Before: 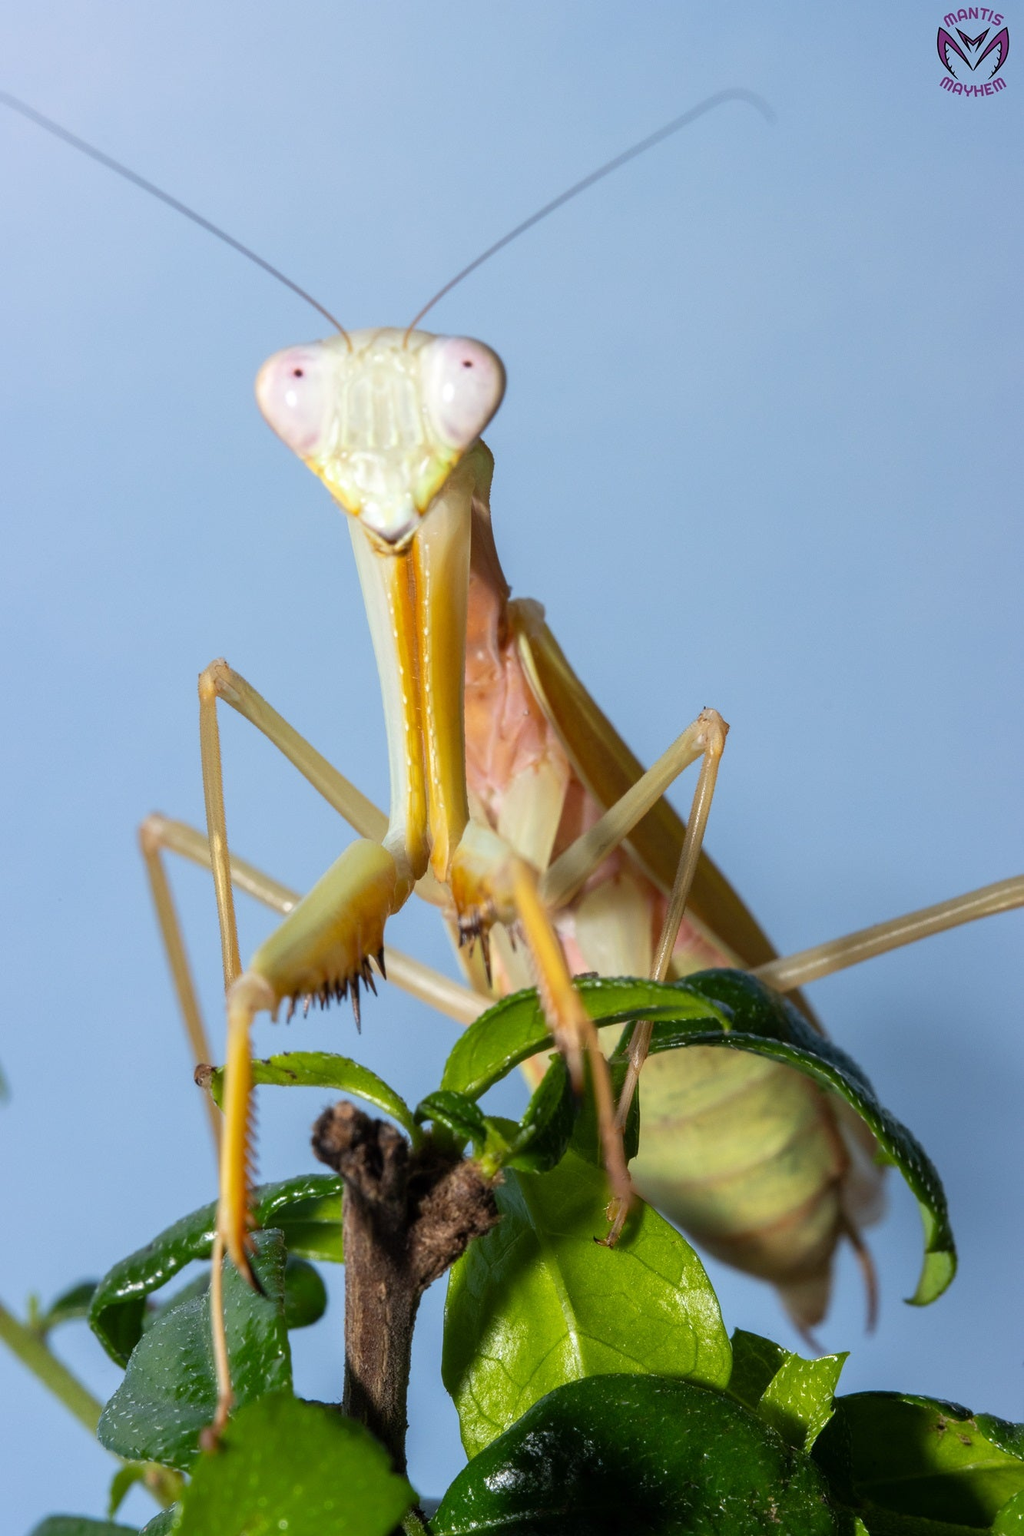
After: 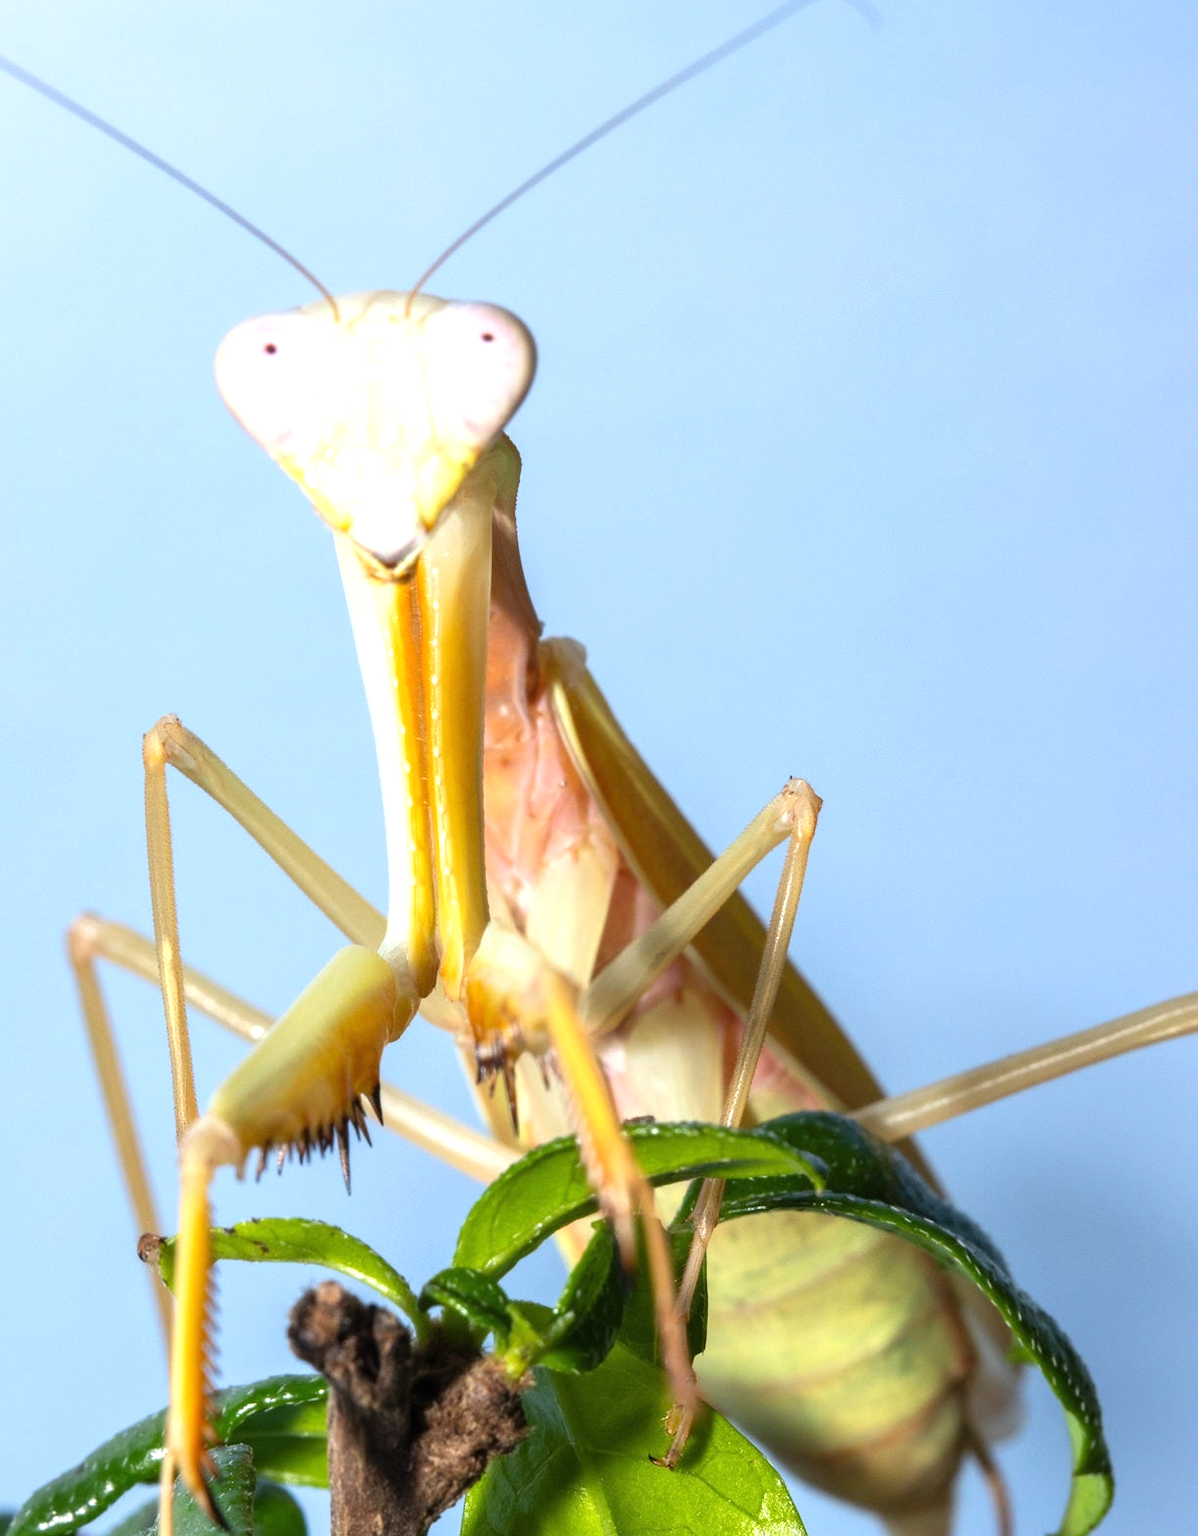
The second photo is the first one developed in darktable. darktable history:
exposure: black level correction 0, exposure 0.691 EV, compensate highlight preservation false
crop: left 8.483%, top 6.568%, bottom 15.32%
